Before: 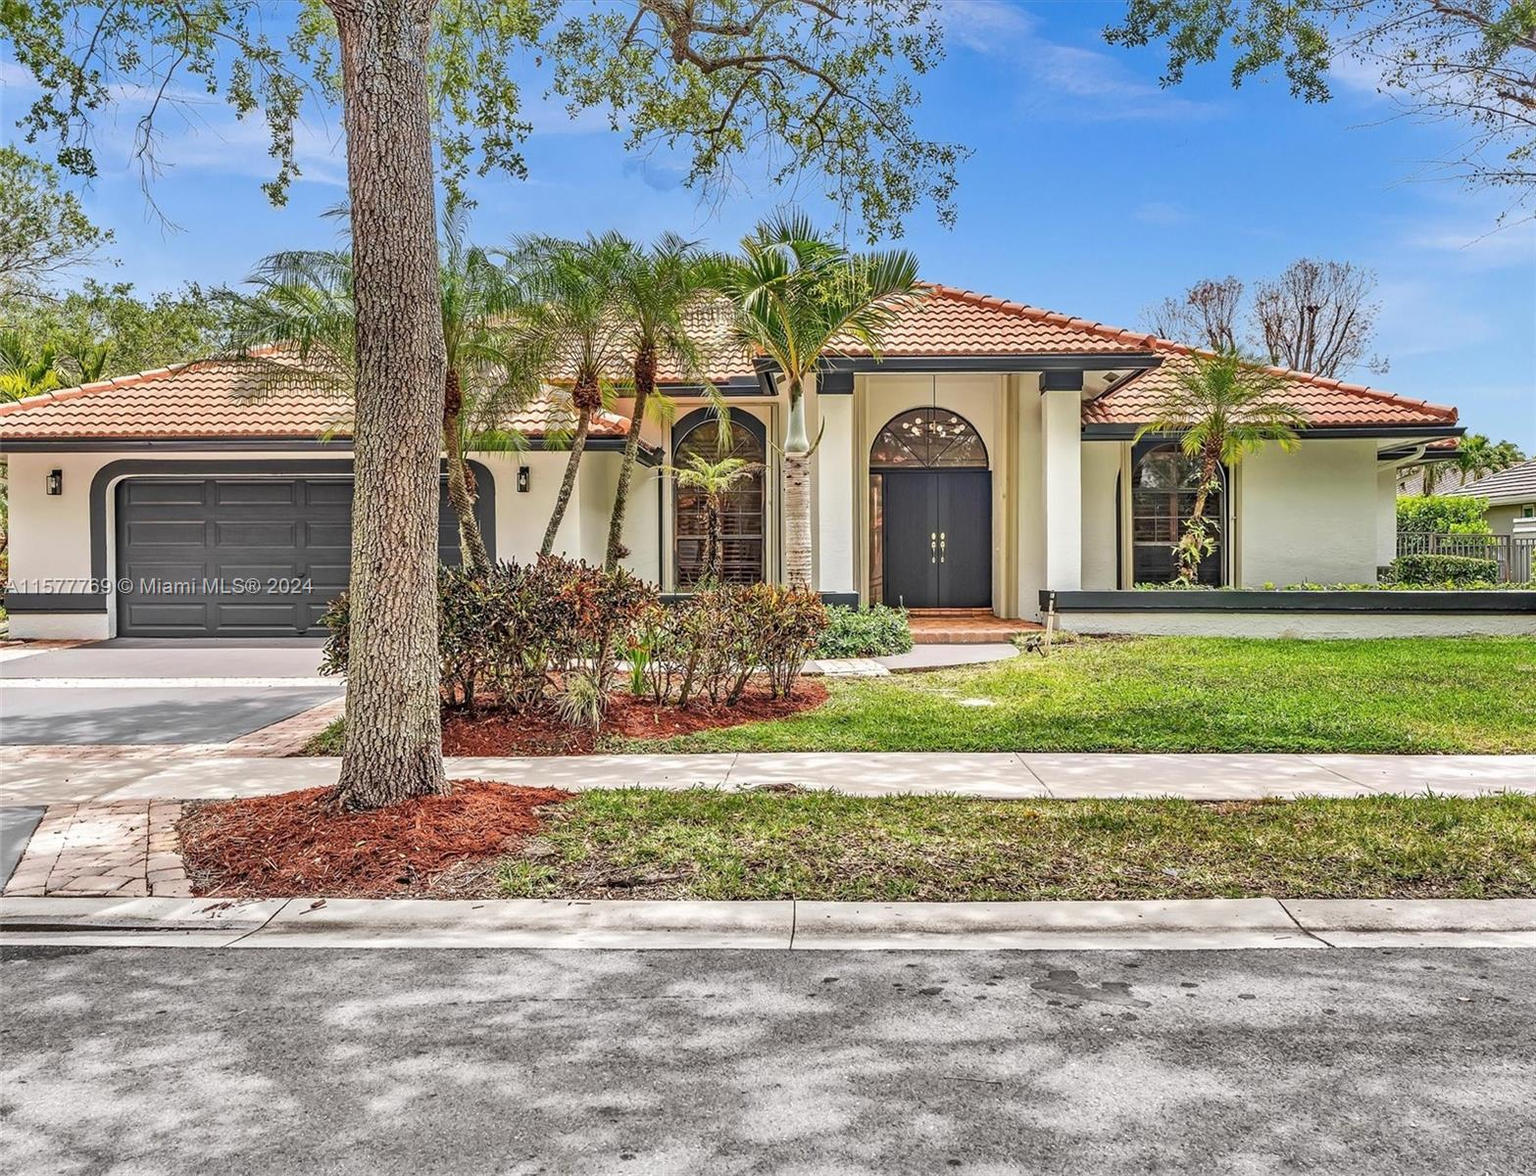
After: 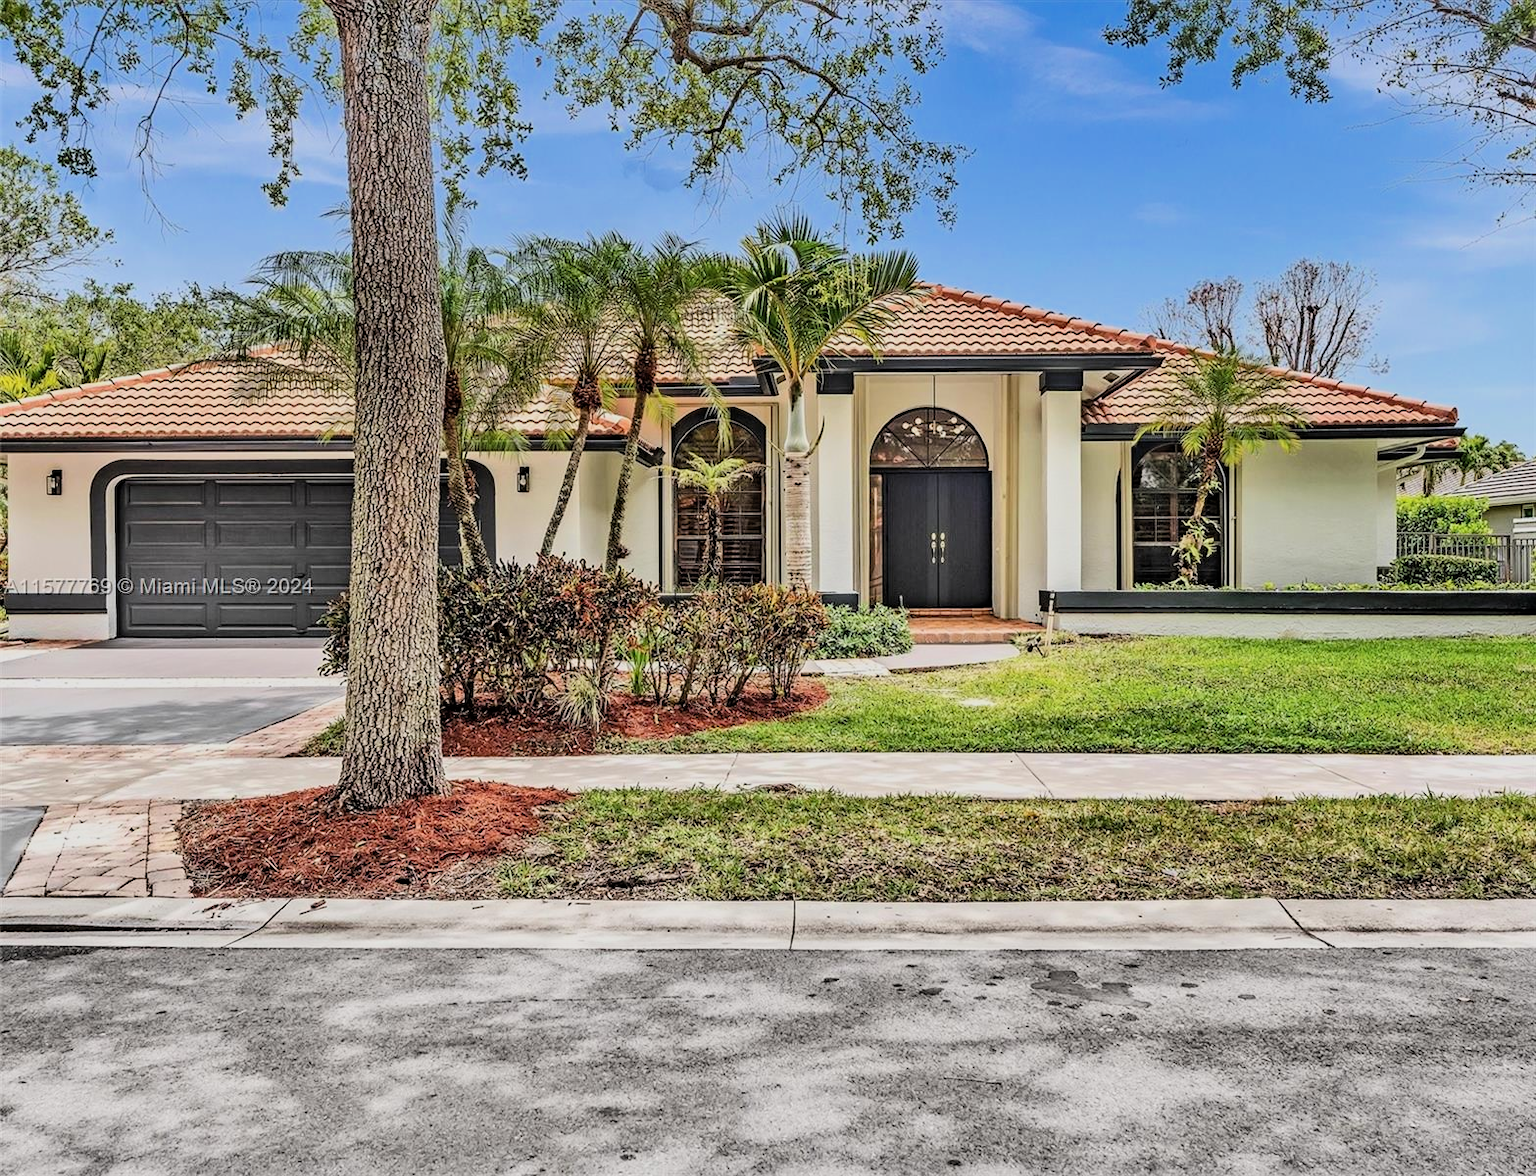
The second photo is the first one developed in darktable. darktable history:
tone equalizer: edges refinement/feathering 500, mask exposure compensation -1.57 EV, preserve details no
filmic rgb: black relative exposure -7.49 EV, white relative exposure 4.99 EV, threshold -0.297 EV, transition 3.19 EV, structure ↔ texture 99.91%, hardness 3.35, contrast 1.299, color science v6 (2022), iterations of high-quality reconstruction 0, enable highlight reconstruction true
